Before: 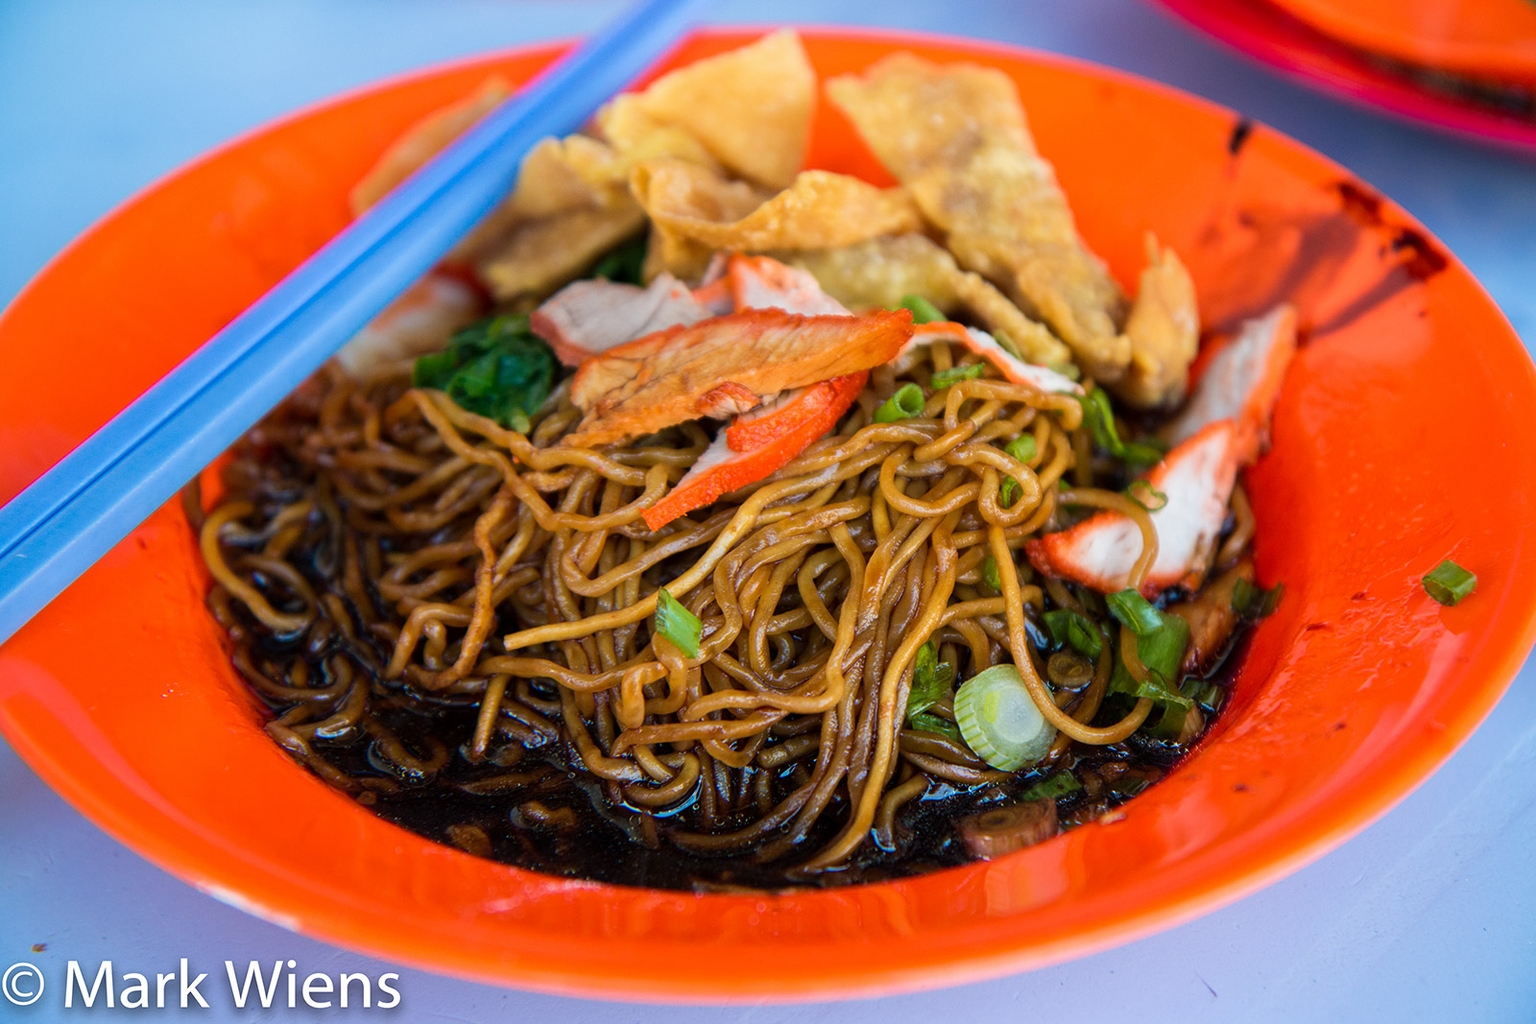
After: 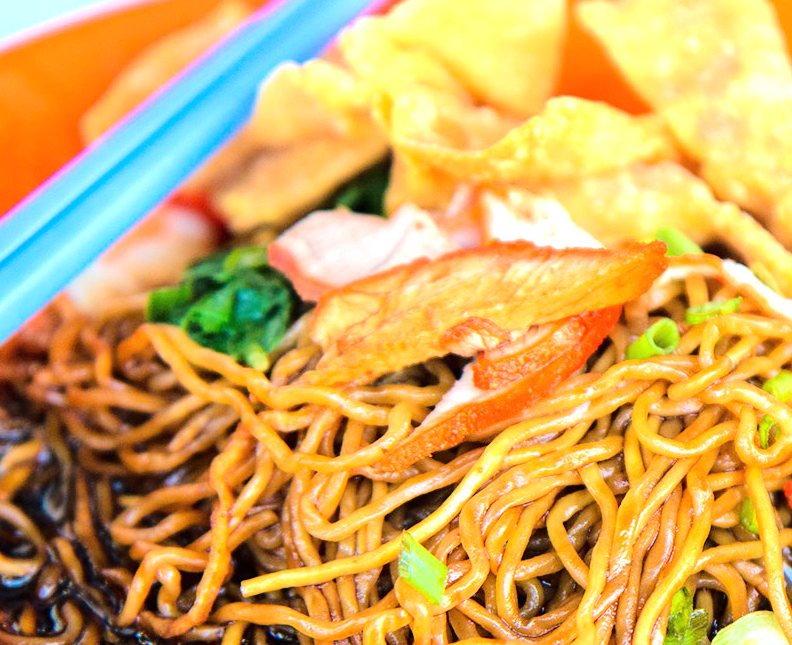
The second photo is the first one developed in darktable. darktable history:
crop: left 17.804%, top 7.659%, right 32.675%, bottom 31.88%
tone equalizer: -7 EV 0.157 EV, -6 EV 0.586 EV, -5 EV 1.18 EV, -4 EV 1.31 EV, -3 EV 1.15 EV, -2 EV 0.6 EV, -1 EV 0.168 EV, edges refinement/feathering 500, mask exposure compensation -1.57 EV, preserve details no
exposure: black level correction 0, exposure 1.018 EV, compensate exposure bias true, compensate highlight preservation false
